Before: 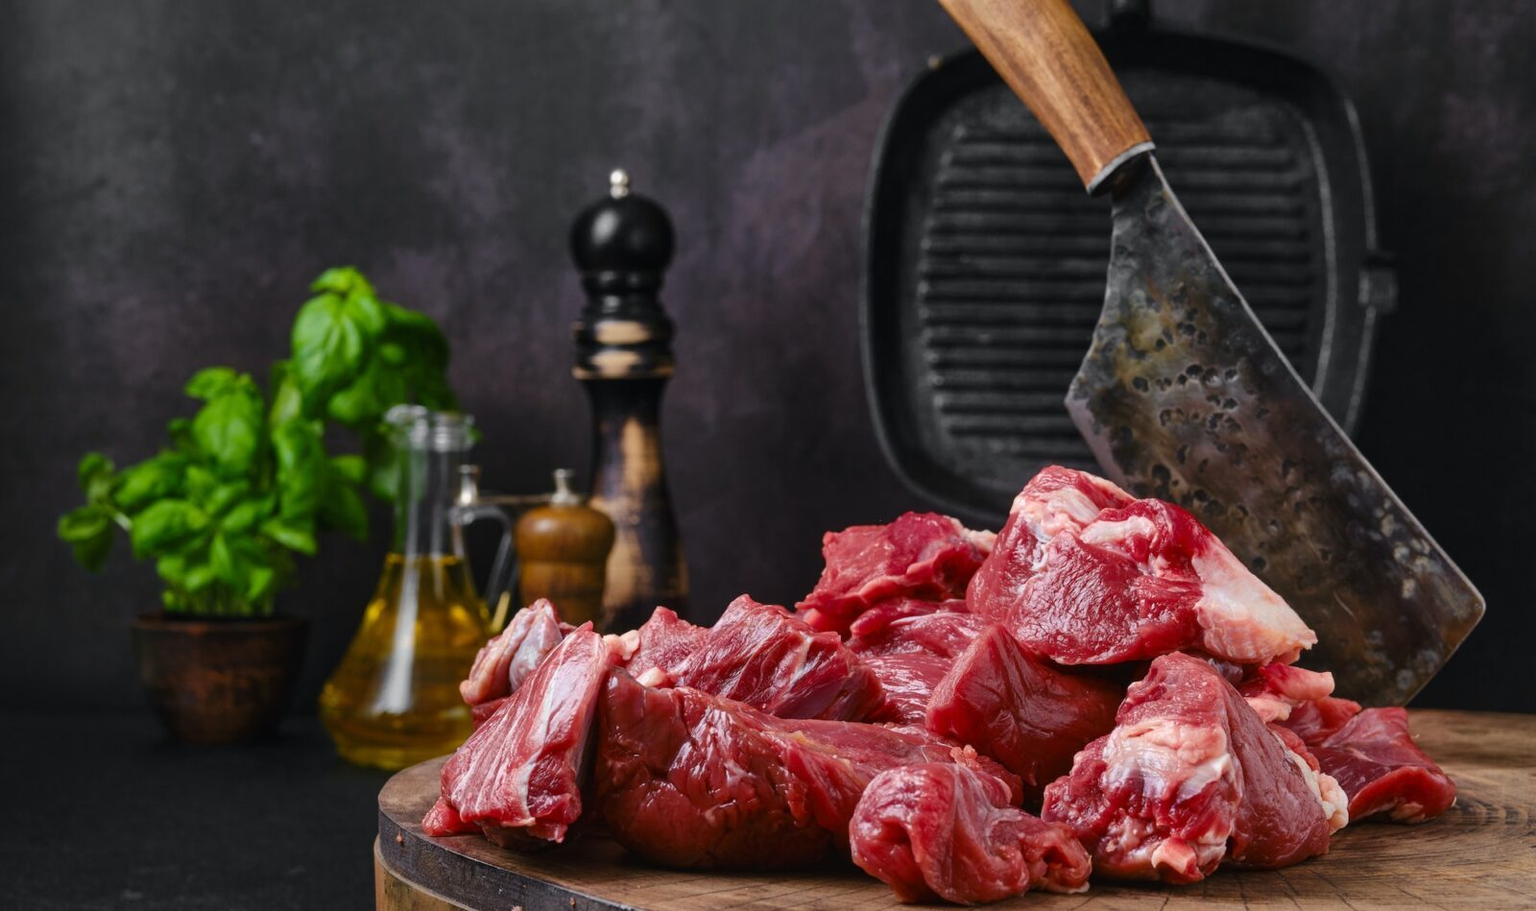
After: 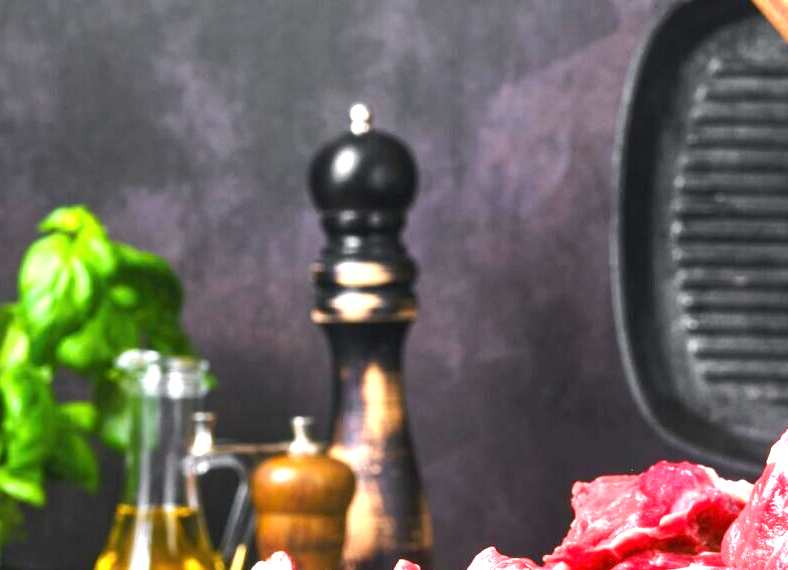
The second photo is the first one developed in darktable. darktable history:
crop: left 17.835%, top 7.675%, right 32.881%, bottom 32.213%
exposure: exposure 2 EV, compensate highlight preservation false
